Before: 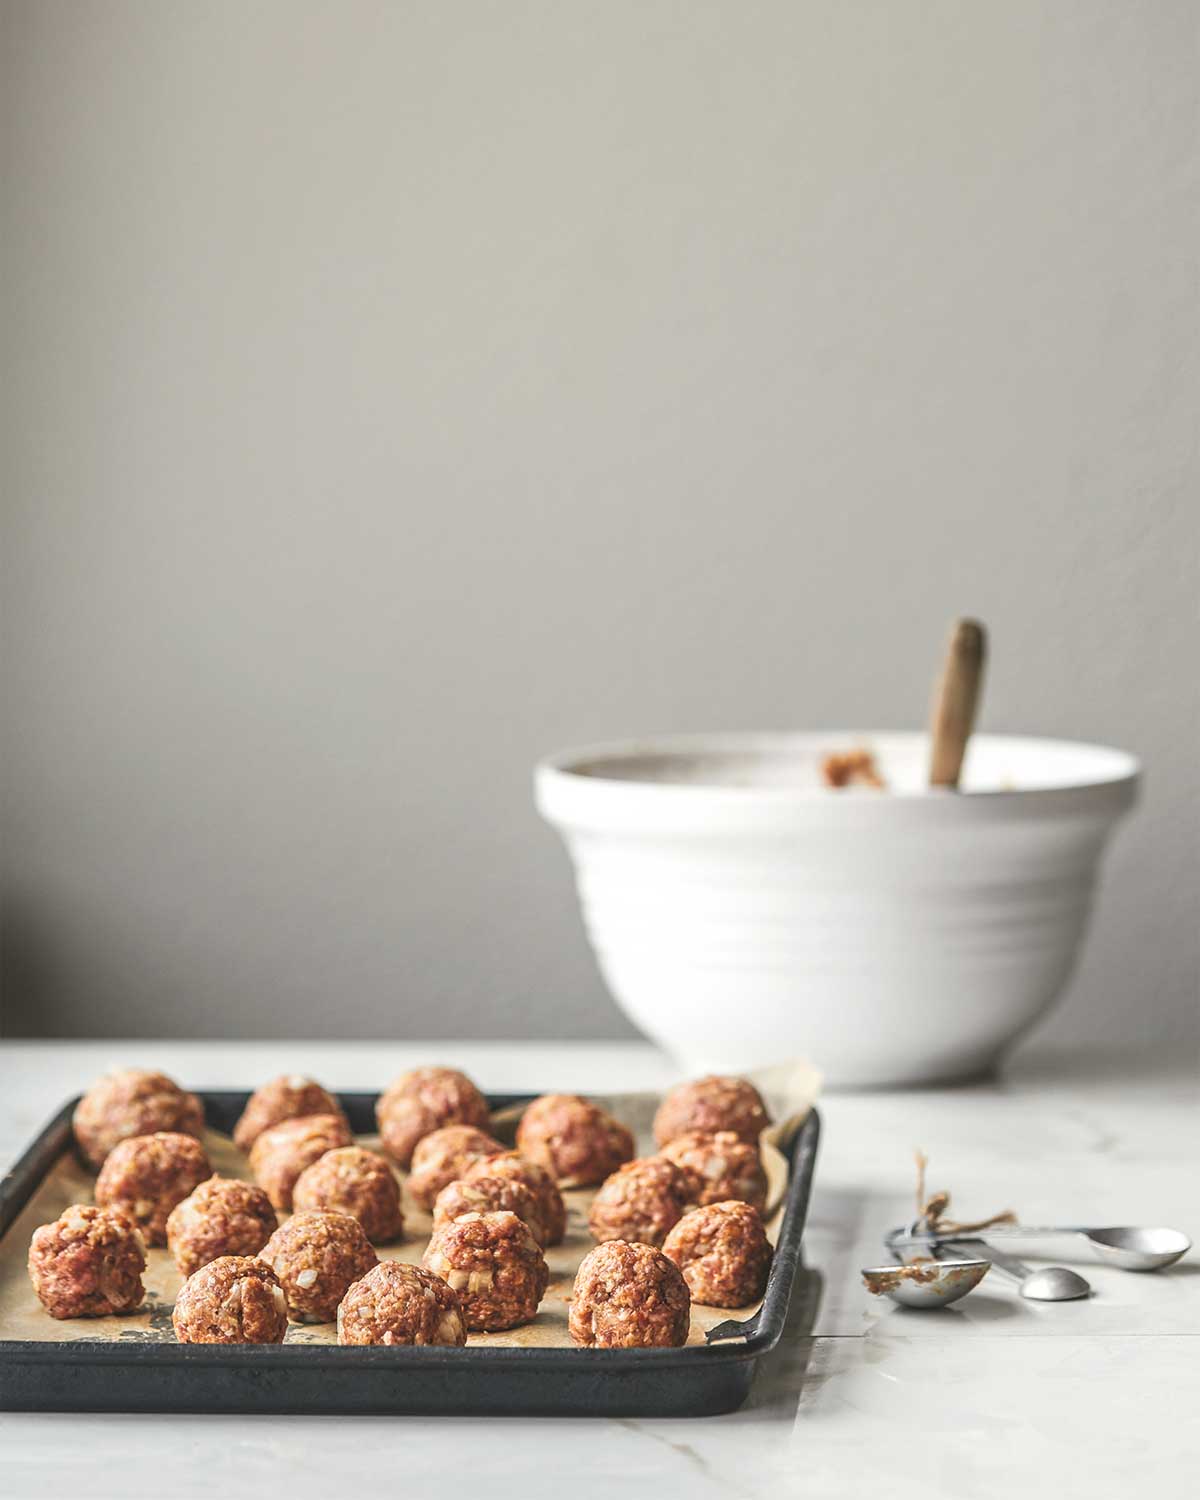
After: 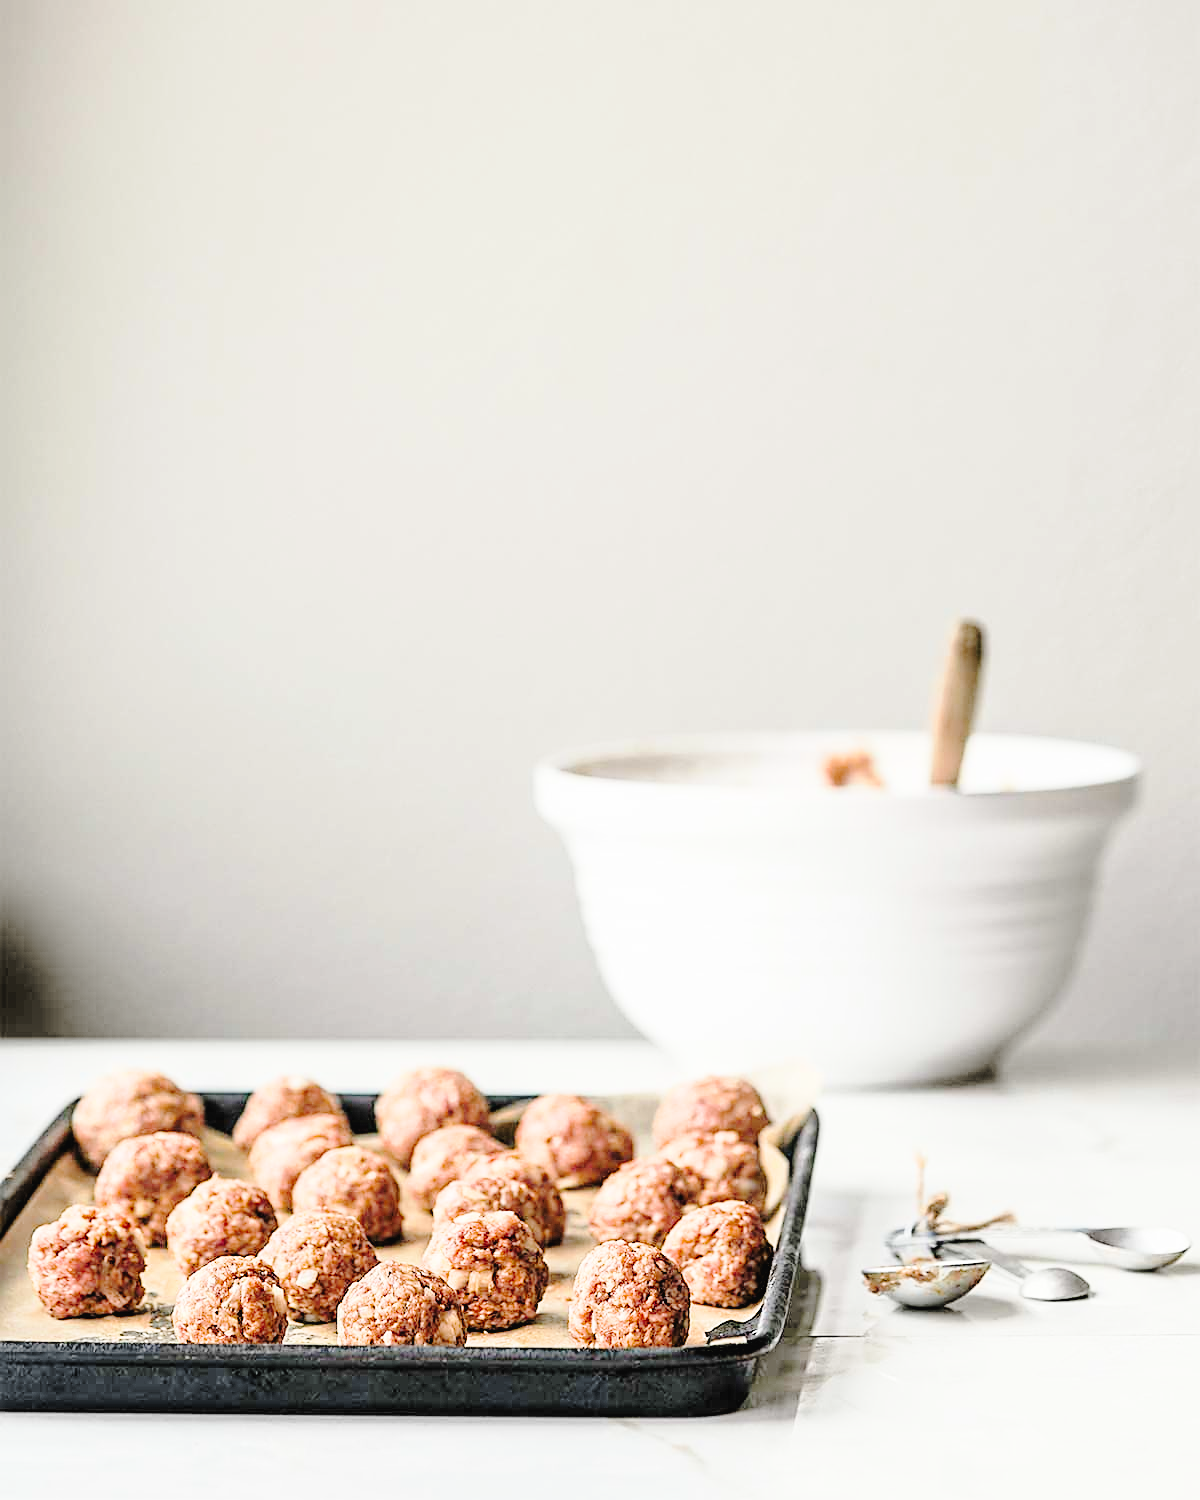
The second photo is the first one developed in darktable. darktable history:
exposure: black level correction 0.004, exposure 0.415 EV, compensate exposure bias true, compensate highlight preservation false
tone curve: curves: ch0 [(0, 0) (0.003, 0.026) (0.011, 0.025) (0.025, 0.022) (0.044, 0.022) (0.069, 0.028) (0.1, 0.041) (0.136, 0.062) (0.177, 0.103) (0.224, 0.167) (0.277, 0.242) (0.335, 0.343) (0.399, 0.452) (0.468, 0.539) (0.543, 0.614) (0.623, 0.683) (0.709, 0.749) (0.801, 0.827) (0.898, 0.918) (1, 1)], preserve colors none
tone equalizer: -8 EV -0.778 EV, -7 EV -0.678 EV, -6 EV -0.561 EV, -5 EV -0.376 EV, -3 EV 0.378 EV, -2 EV 0.6 EV, -1 EV 0.695 EV, +0 EV 0.759 EV
filmic rgb: black relative exposure -5.02 EV, white relative exposure 3.95 EV, threshold 3.02 EV, hardness 2.9, contrast 1.201, enable highlight reconstruction true
sharpen: on, module defaults
